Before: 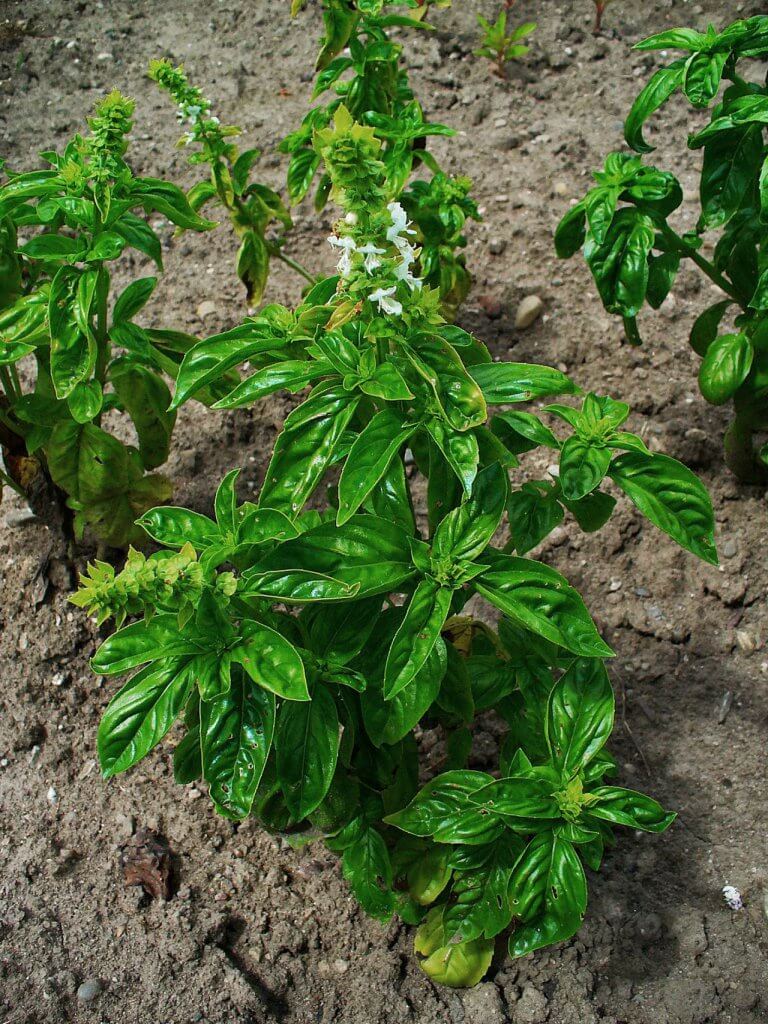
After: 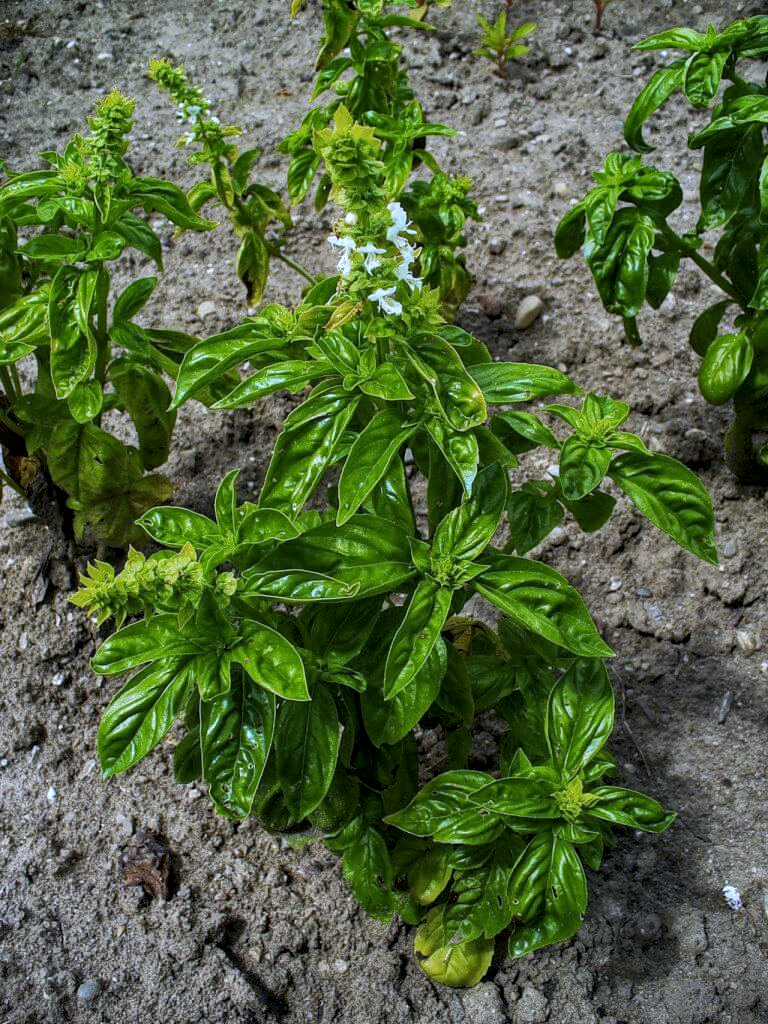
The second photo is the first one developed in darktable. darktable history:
exposure: exposure -0.048 EV, compensate highlight preservation false
white balance: red 0.948, green 1.02, blue 1.176
local contrast: on, module defaults
color contrast: green-magenta contrast 0.8, blue-yellow contrast 1.1, unbound 0
